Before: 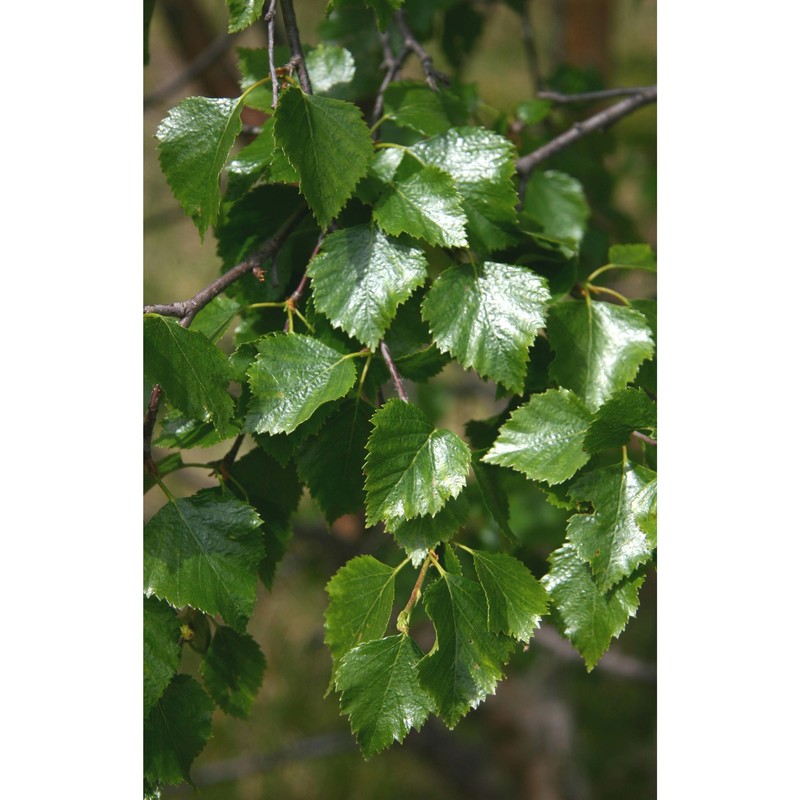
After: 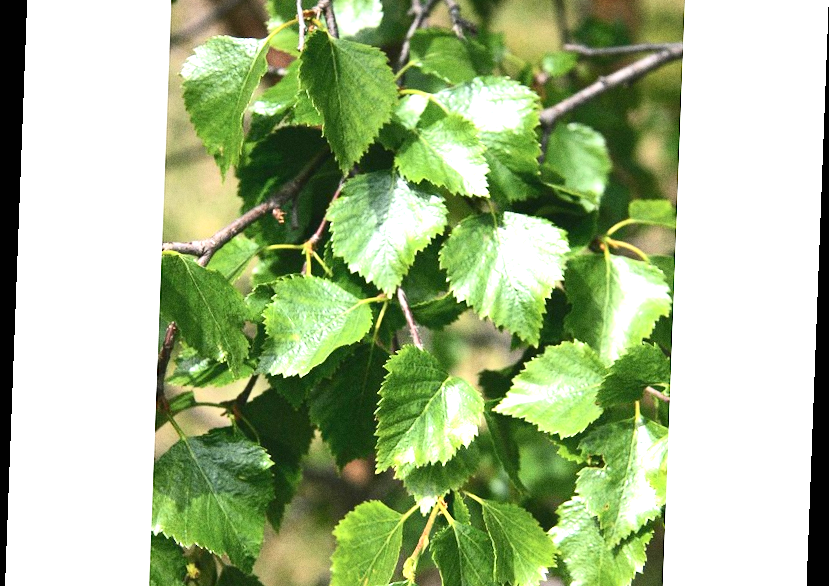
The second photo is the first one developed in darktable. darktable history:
crop and rotate: top 8.293%, bottom 20.996%
exposure: black level correction 0, exposure 1.45 EV, compensate exposure bias true, compensate highlight preservation false
contrast brightness saturation: contrast 0.28
grain: on, module defaults
rotate and perspective: rotation 2.17°, automatic cropping off
